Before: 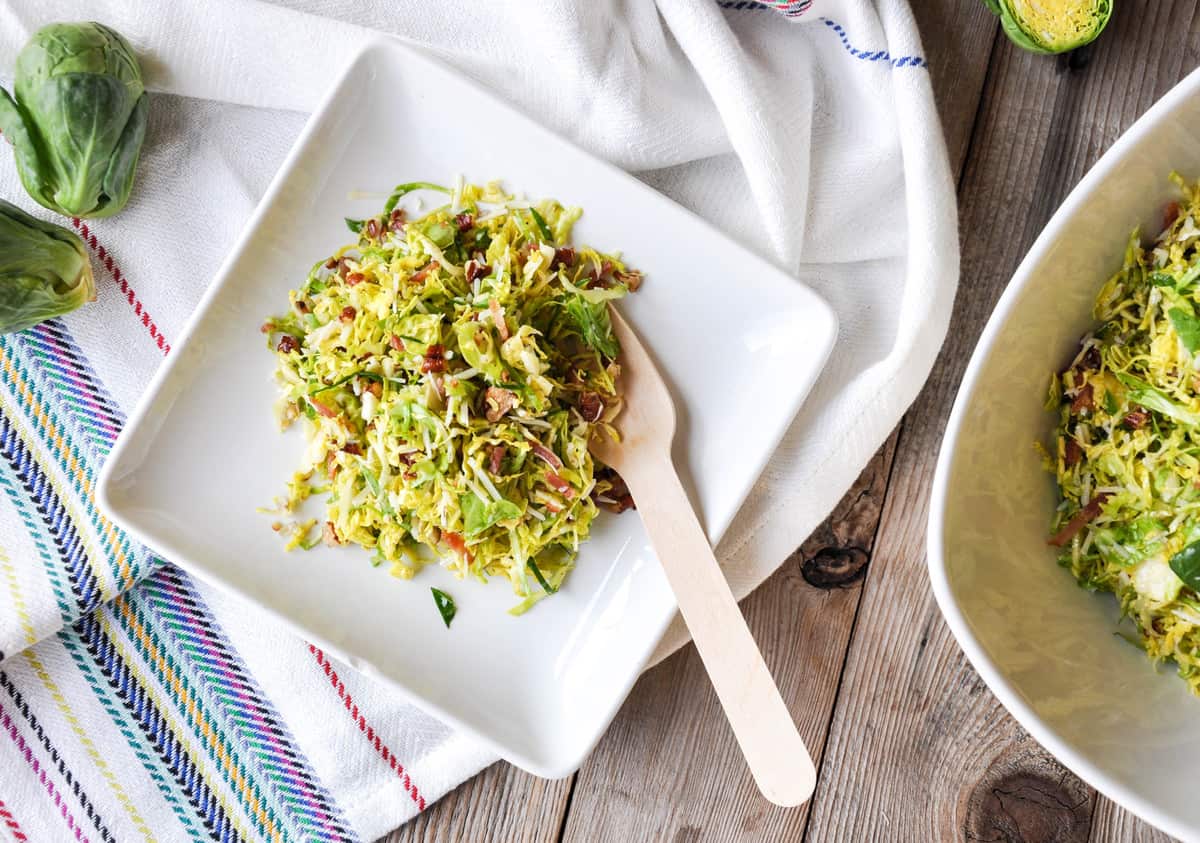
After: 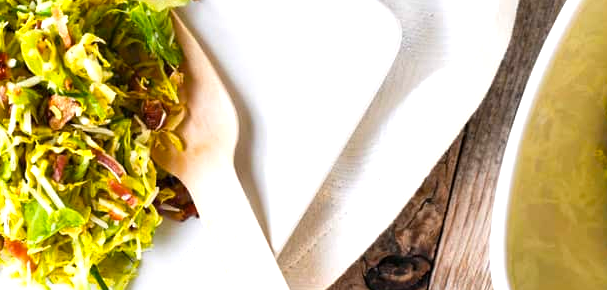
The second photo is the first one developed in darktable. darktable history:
crop: left 36.439%, top 34.743%, right 12.93%, bottom 30.848%
color balance rgb: highlights gain › luminance 10.101%, linear chroma grading › global chroma 0.511%, perceptual saturation grading › global saturation 25.342%, perceptual brilliance grading › global brilliance 11.036%
